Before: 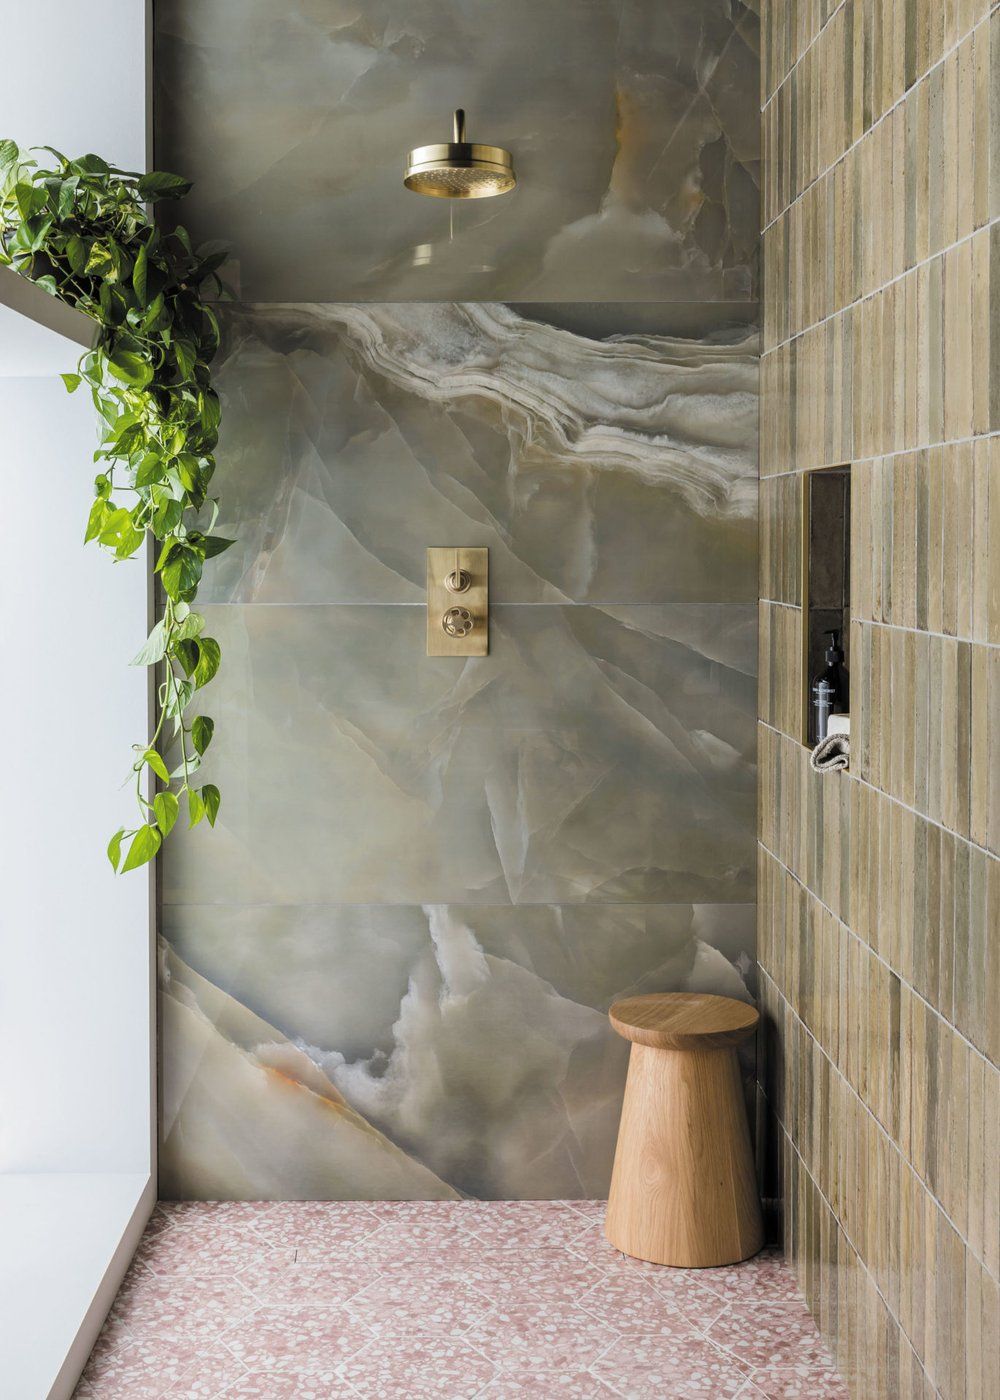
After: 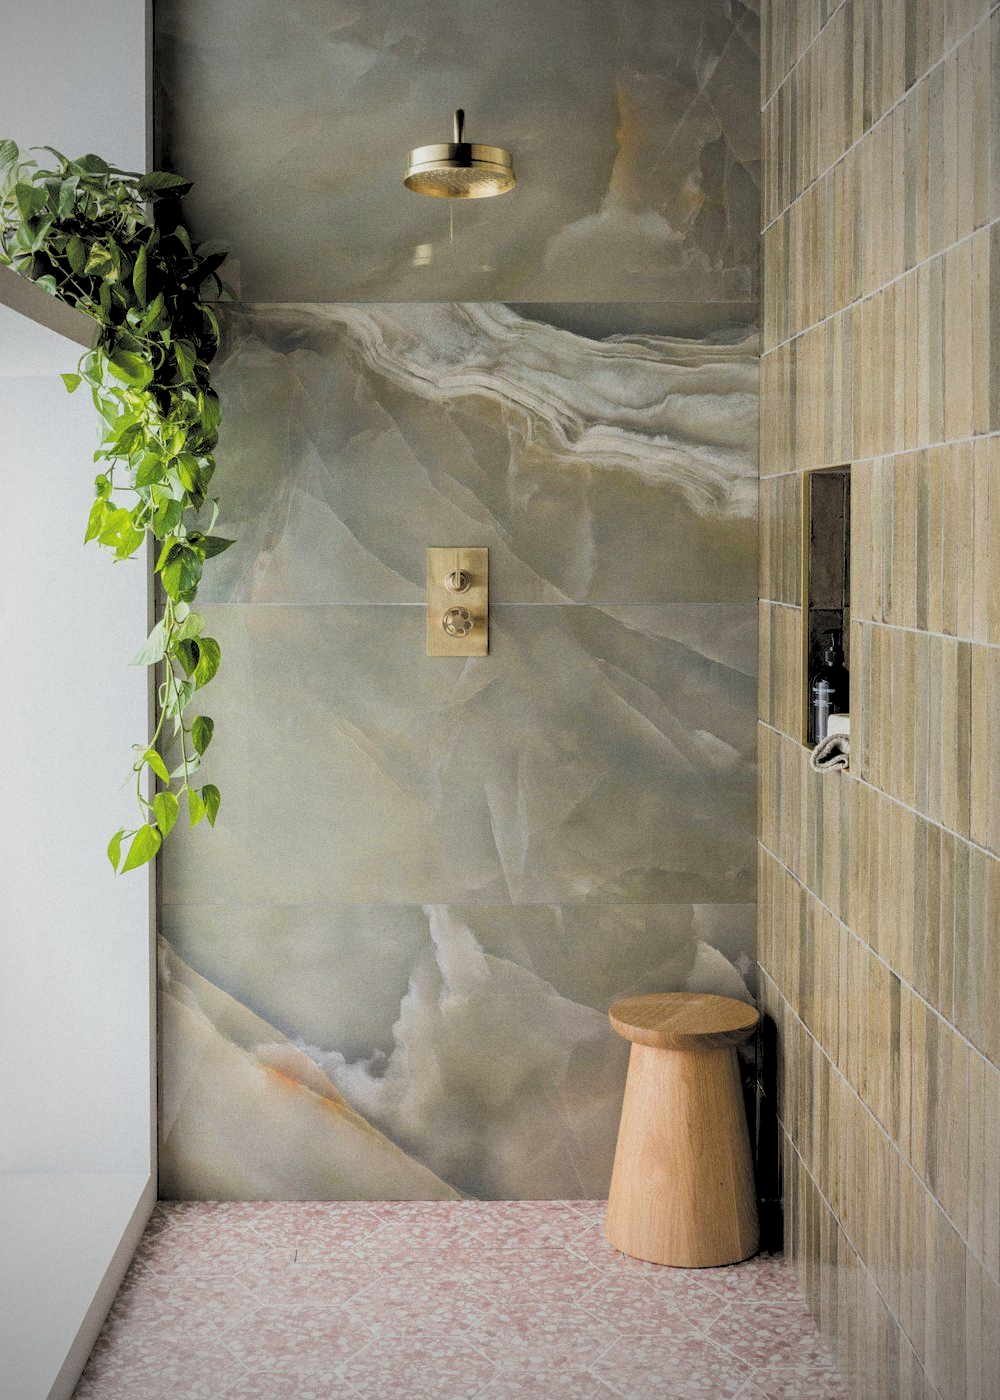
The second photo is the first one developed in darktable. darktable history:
vignetting: fall-off start 71.74%
white balance: red 1.009, blue 0.985
grain: coarseness 3.21 ISO
rgb levels: preserve colors sum RGB, levels [[0.038, 0.433, 0.934], [0, 0.5, 1], [0, 0.5, 1]]
